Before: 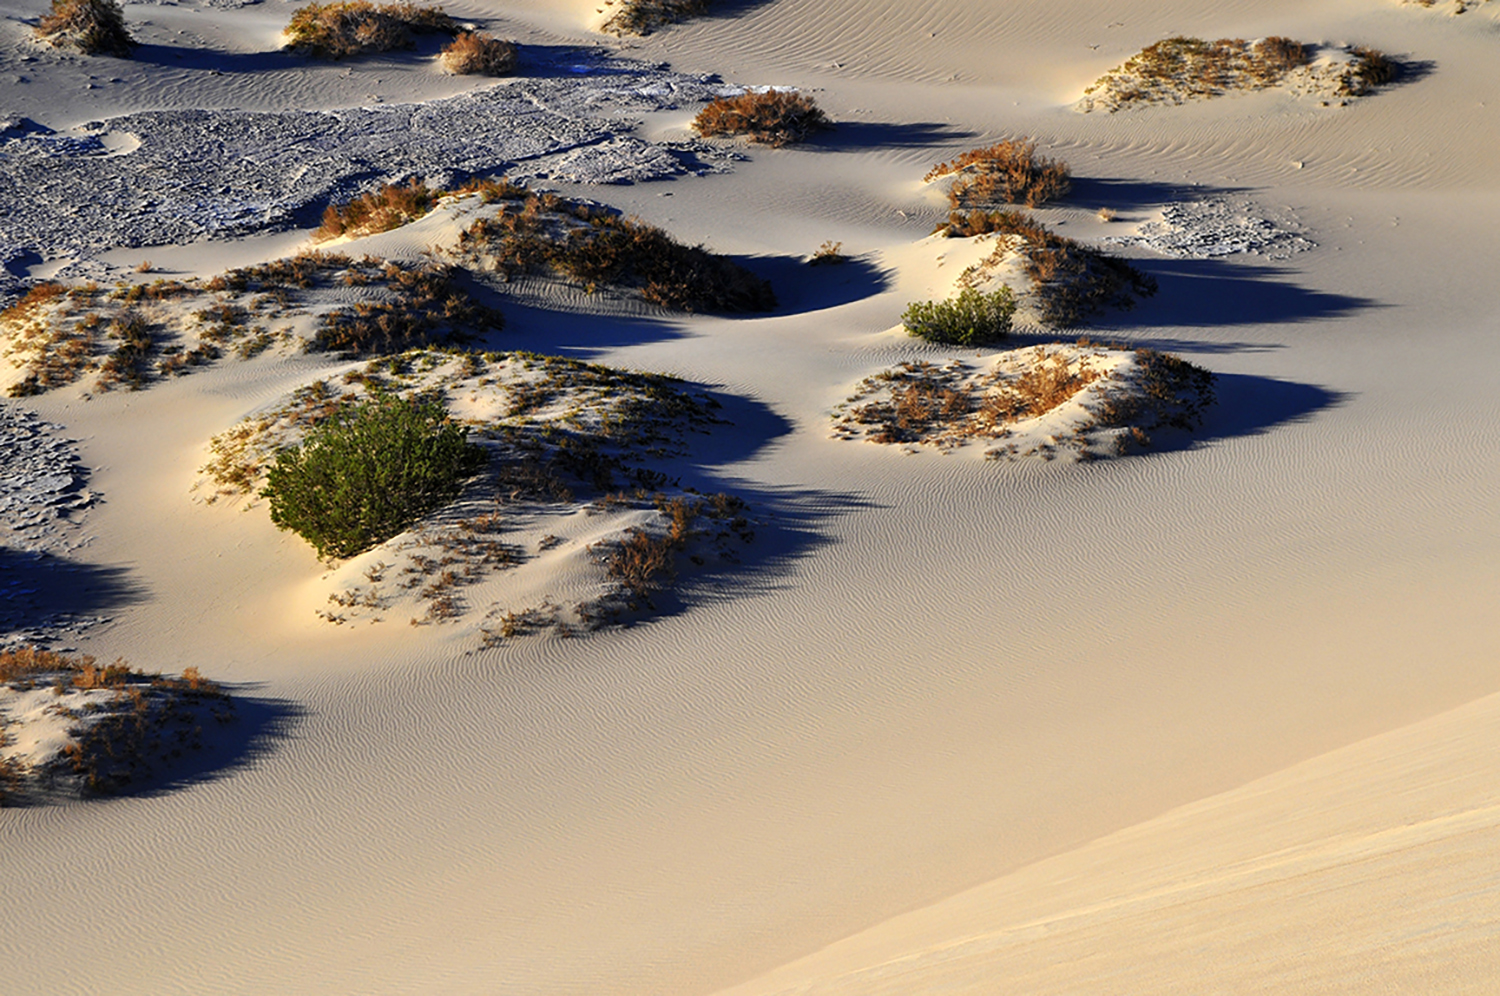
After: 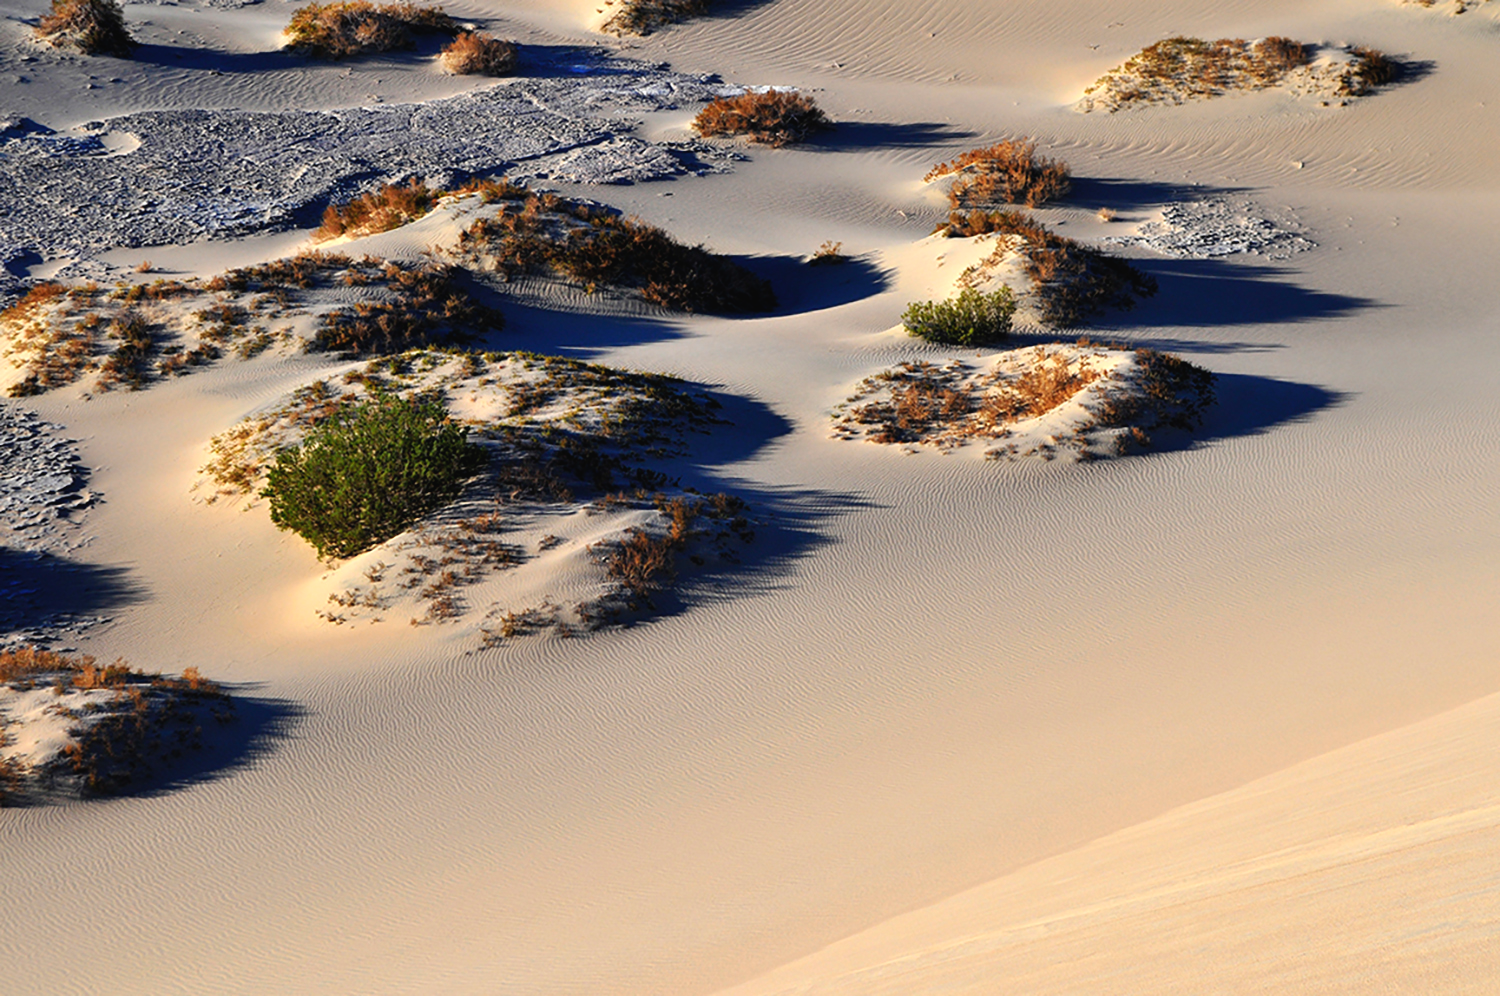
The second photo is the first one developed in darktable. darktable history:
white balance: emerald 1
exposure: black level correction -0.003, exposure 0.04 EV, compensate highlight preservation false
contrast brightness saturation: saturation -0.05
